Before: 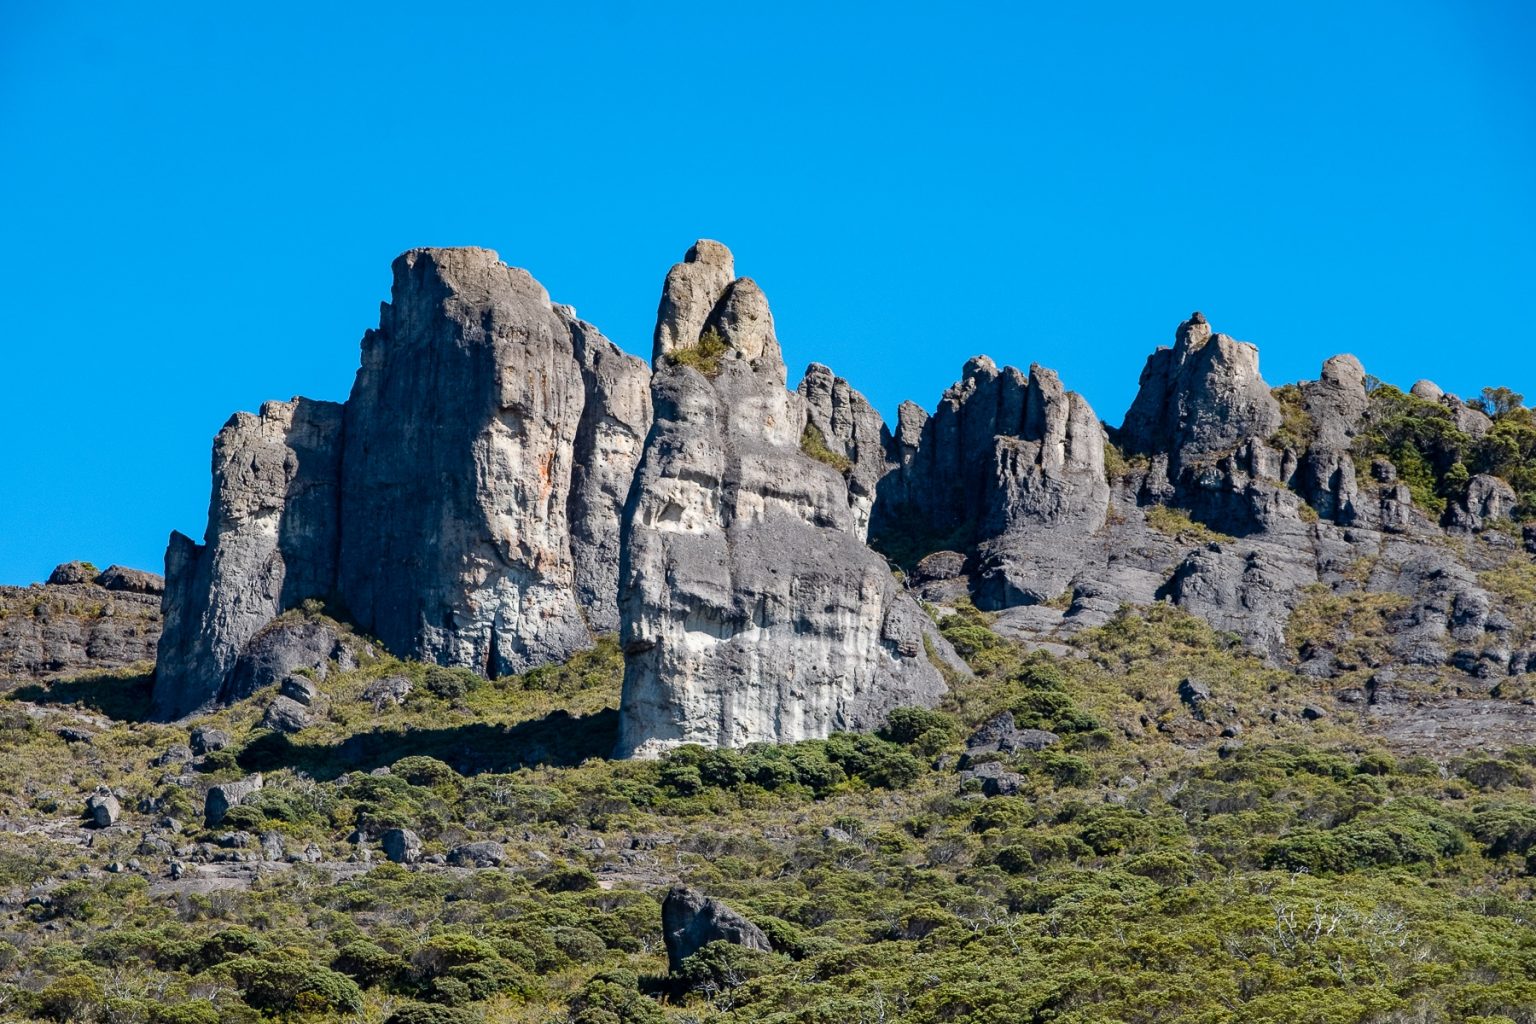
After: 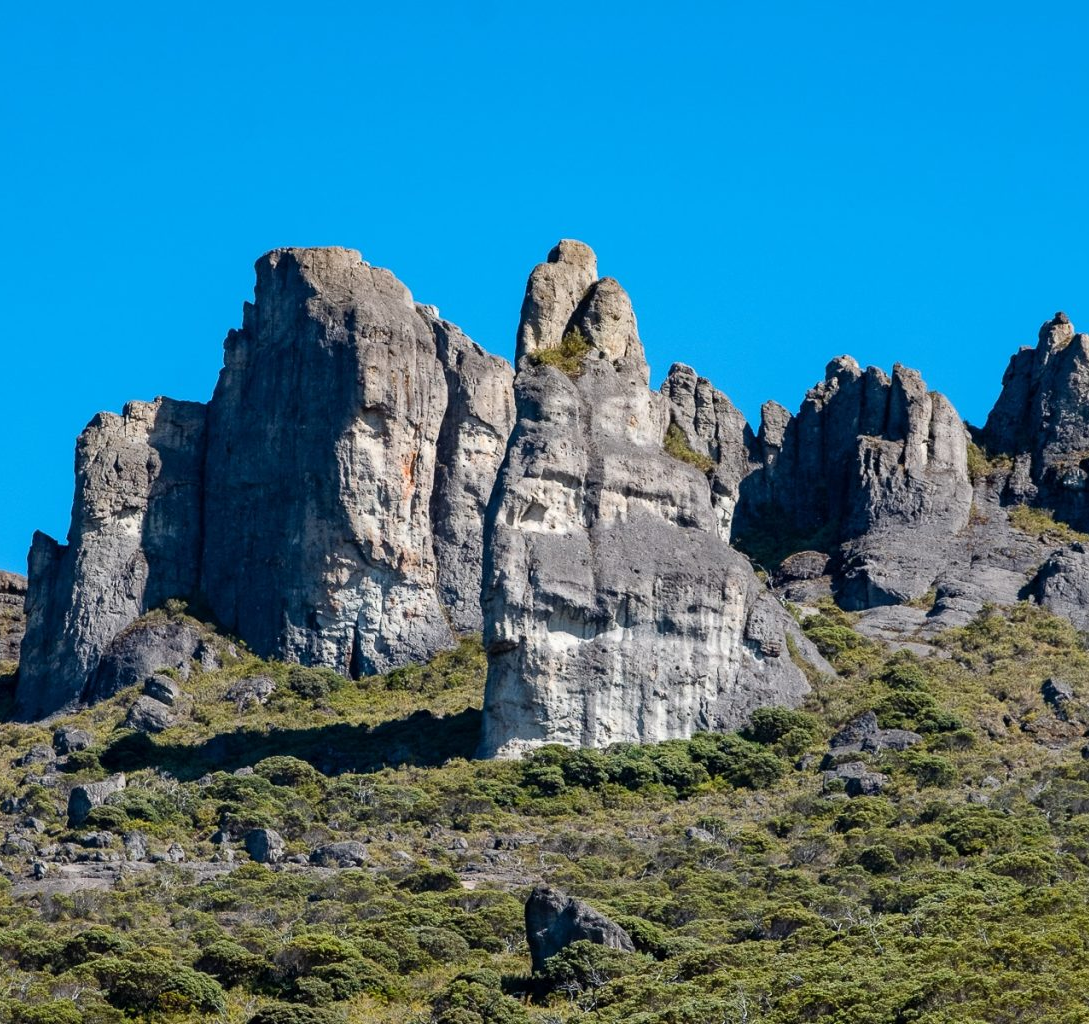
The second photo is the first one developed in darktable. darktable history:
crop and rotate: left 8.95%, right 20.126%
